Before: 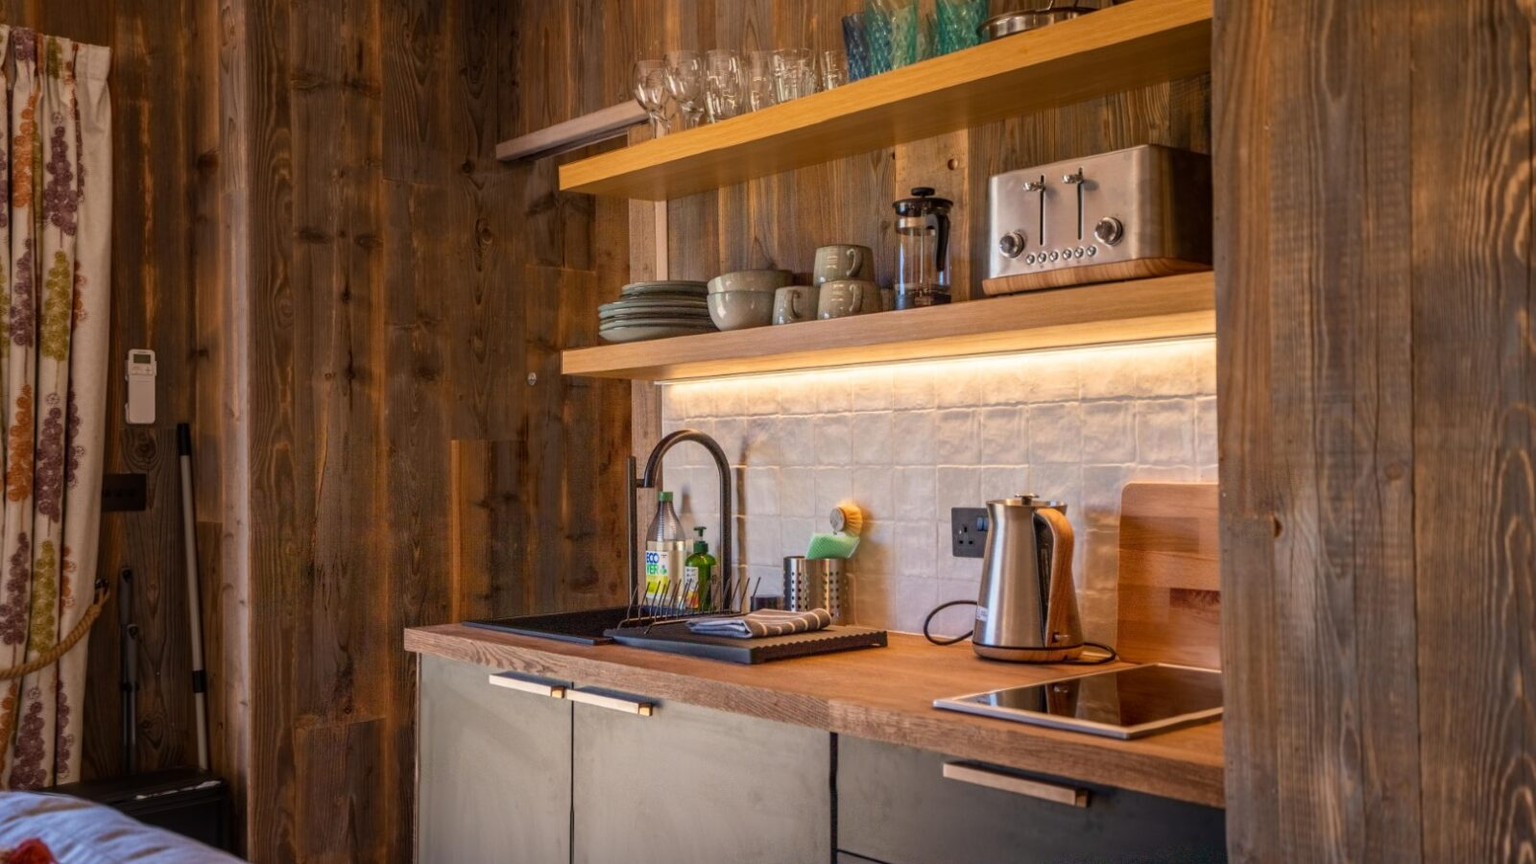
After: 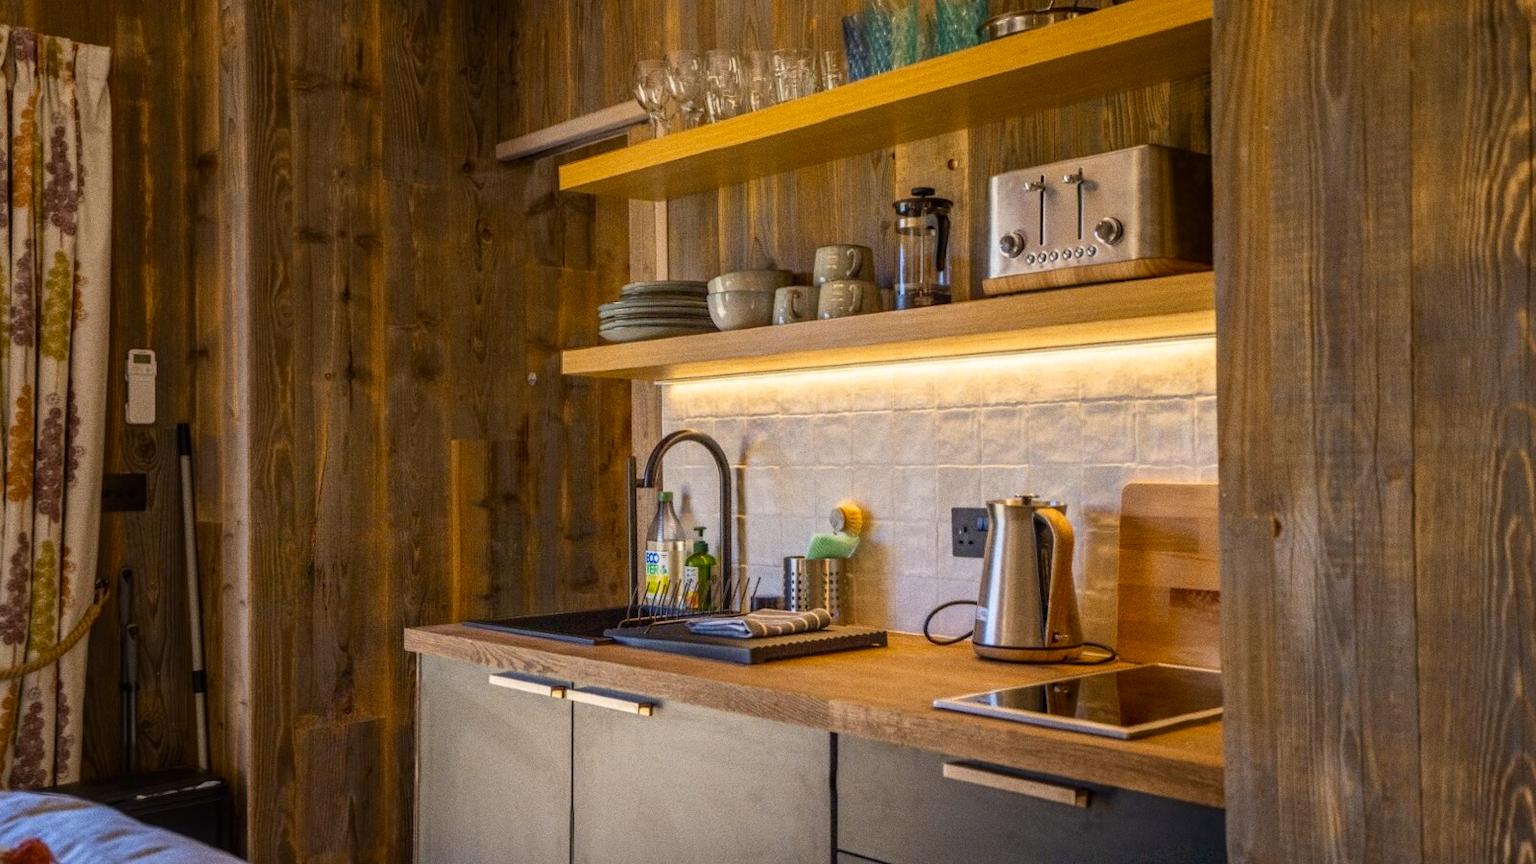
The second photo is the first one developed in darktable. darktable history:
tone equalizer: -8 EV 0.06 EV, smoothing diameter 25%, edges refinement/feathering 10, preserve details guided filter
color contrast: green-magenta contrast 0.85, blue-yellow contrast 1.25, unbound 0
grain: on, module defaults
